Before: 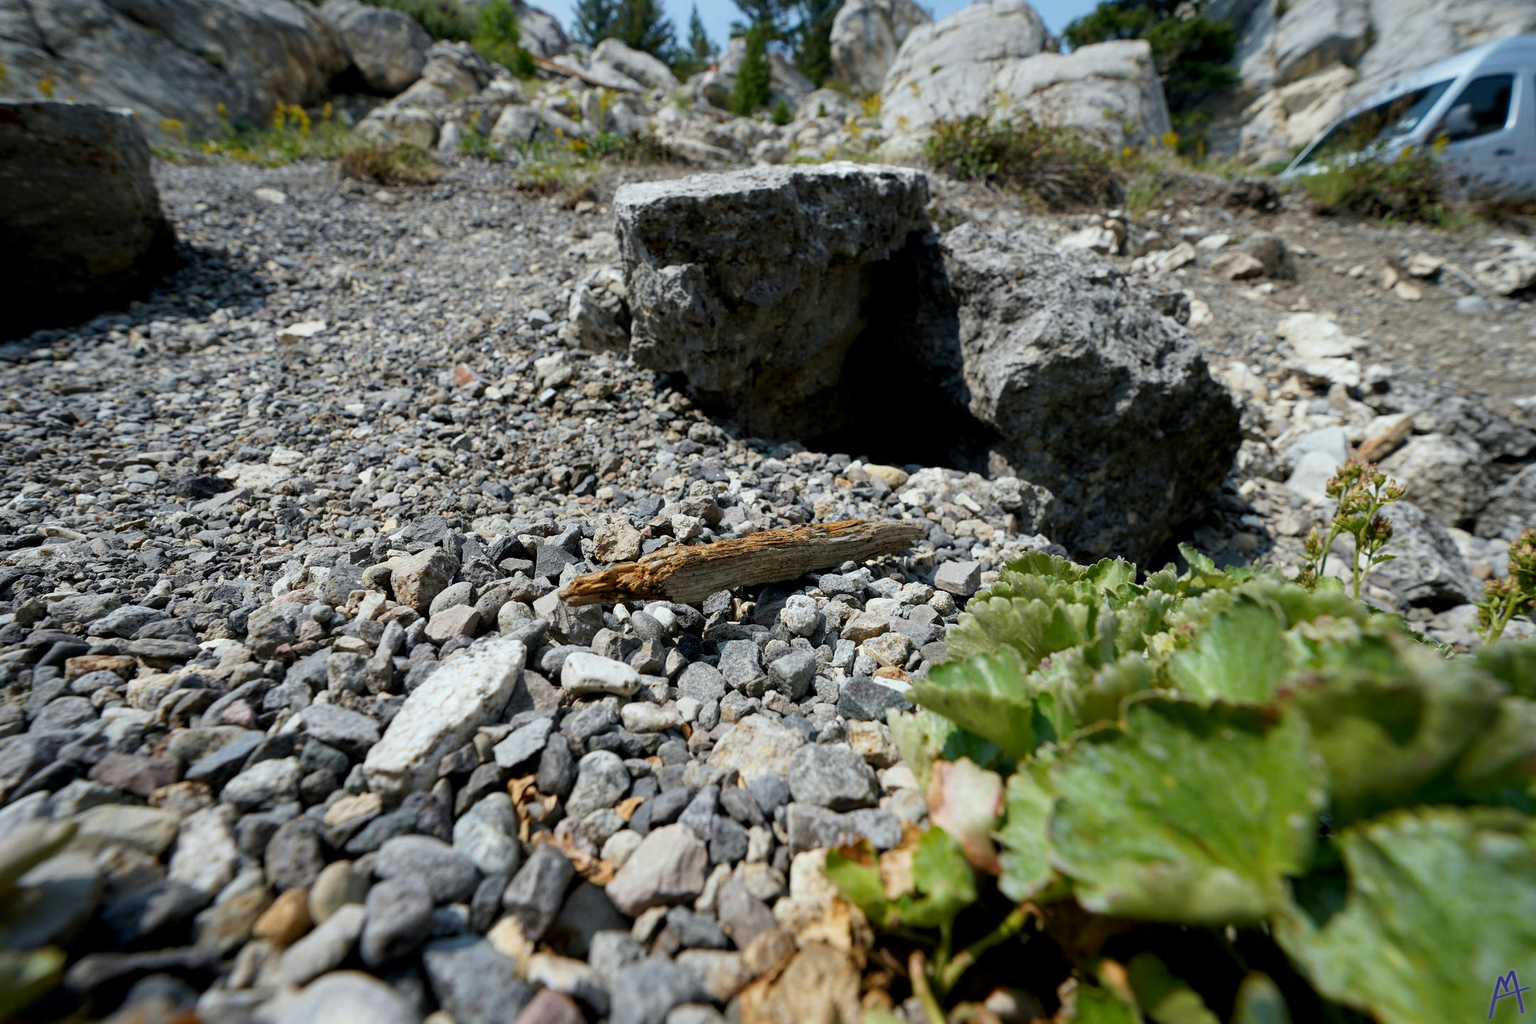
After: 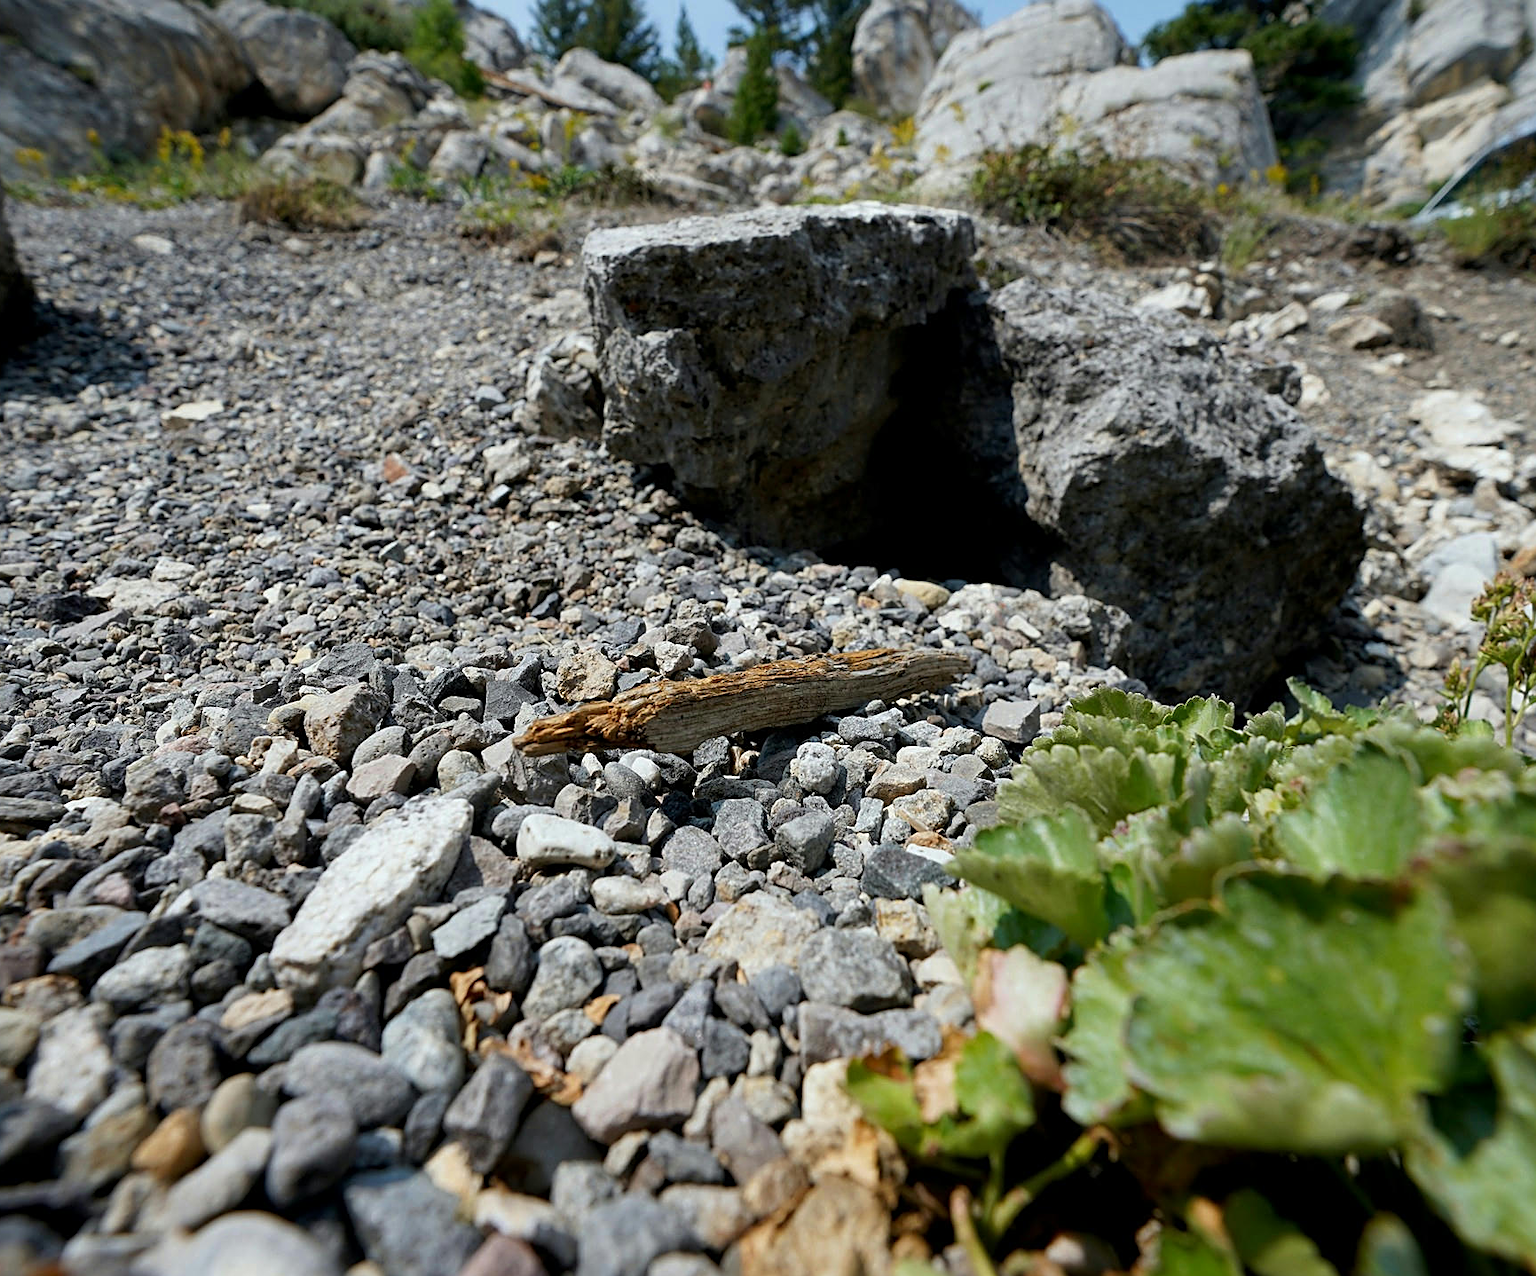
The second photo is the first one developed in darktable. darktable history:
crop and rotate: left 9.603%, right 10.255%
sharpen: on, module defaults
